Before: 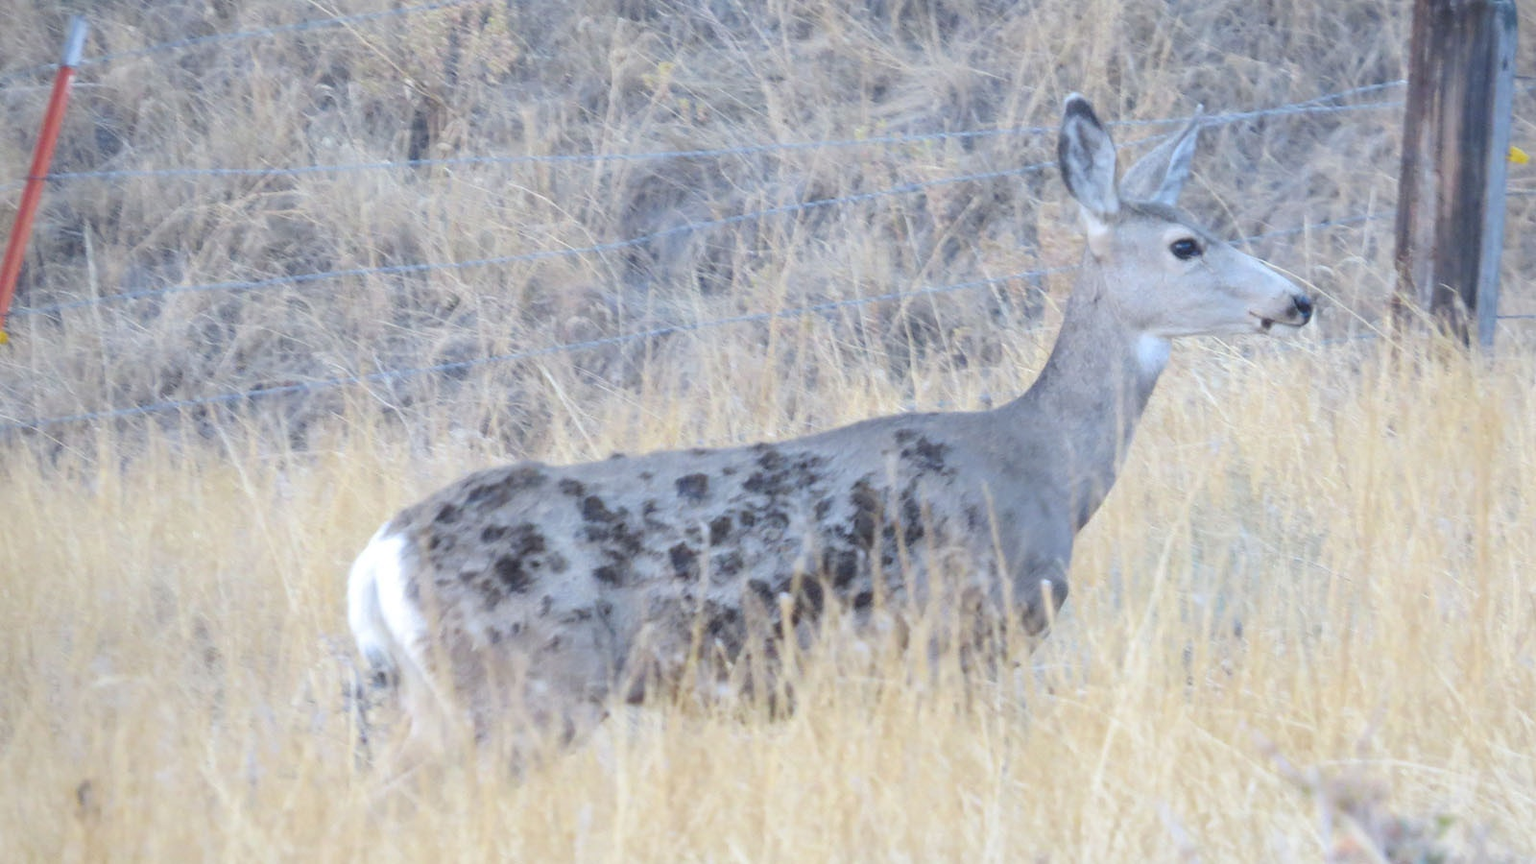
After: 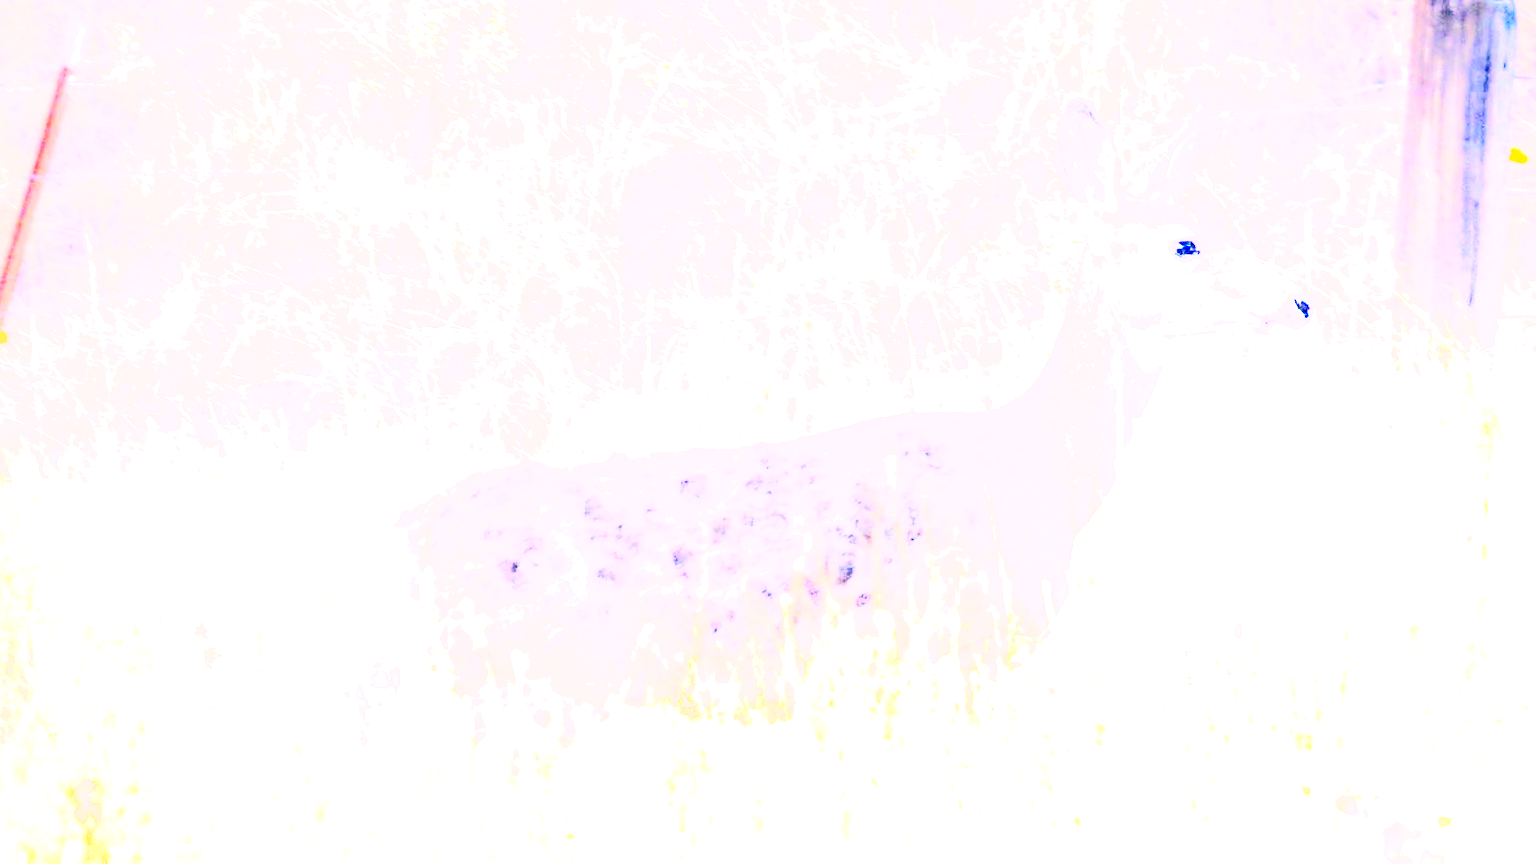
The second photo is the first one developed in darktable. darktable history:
tone curve: curves: ch0 [(0, 0) (0.003, 0.003) (0.011, 0.005) (0.025, 0.008) (0.044, 0.012) (0.069, 0.02) (0.1, 0.031) (0.136, 0.047) (0.177, 0.088) (0.224, 0.141) (0.277, 0.222) (0.335, 0.32) (0.399, 0.422) (0.468, 0.523) (0.543, 0.623) (0.623, 0.716) (0.709, 0.796) (0.801, 0.878) (0.898, 0.957) (1, 1)], preserve colors none
color correction: highlights a* 12.48, highlights b* 5.6
shadows and highlights: highlights 70.92, soften with gaussian
exposure: exposure 0.782 EV, compensate highlight preservation false
color balance rgb: highlights gain › luminance 17.523%, linear chroma grading › global chroma 15.023%, perceptual saturation grading › global saturation 40.02%, perceptual brilliance grading › highlights 15.892%, perceptual brilliance grading › mid-tones 6.287%, perceptual brilliance grading › shadows -15.175%, global vibrance 10.621%, saturation formula JzAzBz (2021)
